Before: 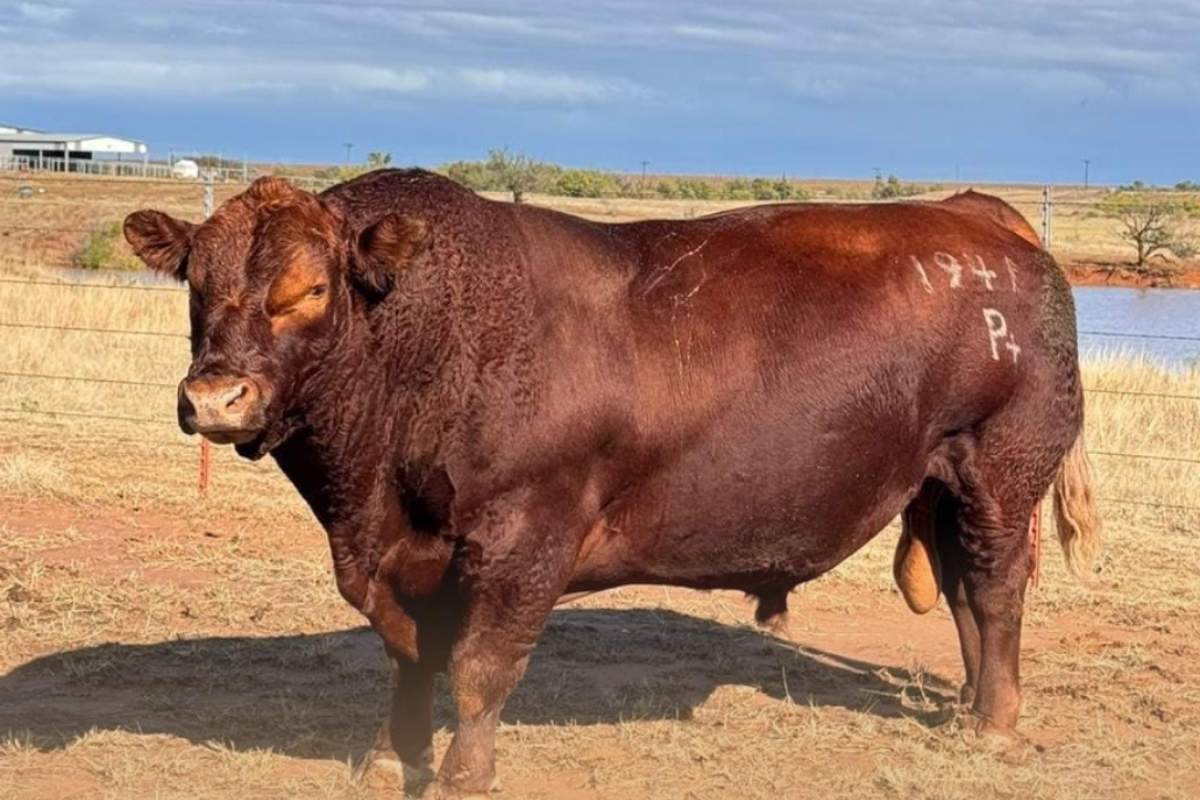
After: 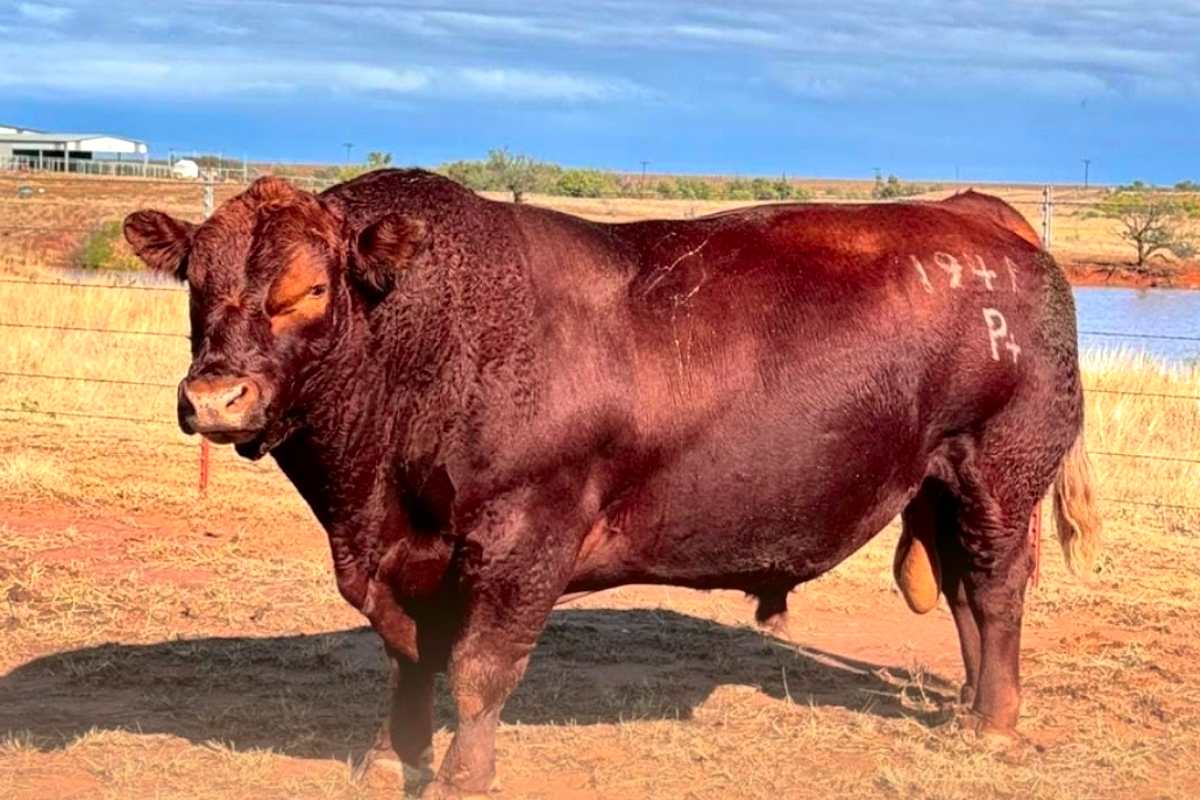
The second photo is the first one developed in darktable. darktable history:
tone equalizer: -8 EV -0.393 EV, -7 EV -0.374 EV, -6 EV -0.309 EV, -5 EV -0.188 EV, -3 EV 0.232 EV, -2 EV 0.353 EV, -1 EV 0.391 EV, +0 EV 0.437 EV, mask exposure compensation -0.493 EV
shadows and highlights: shadows 40.22, highlights -59.78
tone curve: curves: ch0 [(0, 0) (0.059, 0.027) (0.178, 0.105) (0.292, 0.233) (0.485, 0.472) (0.837, 0.887) (1, 0.983)]; ch1 [(0, 0) (0.23, 0.166) (0.34, 0.298) (0.371, 0.334) (0.435, 0.413) (0.477, 0.469) (0.499, 0.498) (0.534, 0.551) (0.56, 0.585) (0.754, 0.801) (1, 1)]; ch2 [(0, 0) (0.431, 0.414) (0.498, 0.503) (0.524, 0.531) (0.568, 0.567) (0.6, 0.597) (0.65, 0.651) (0.752, 0.764) (1, 1)], color space Lab, independent channels, preserve colors none
